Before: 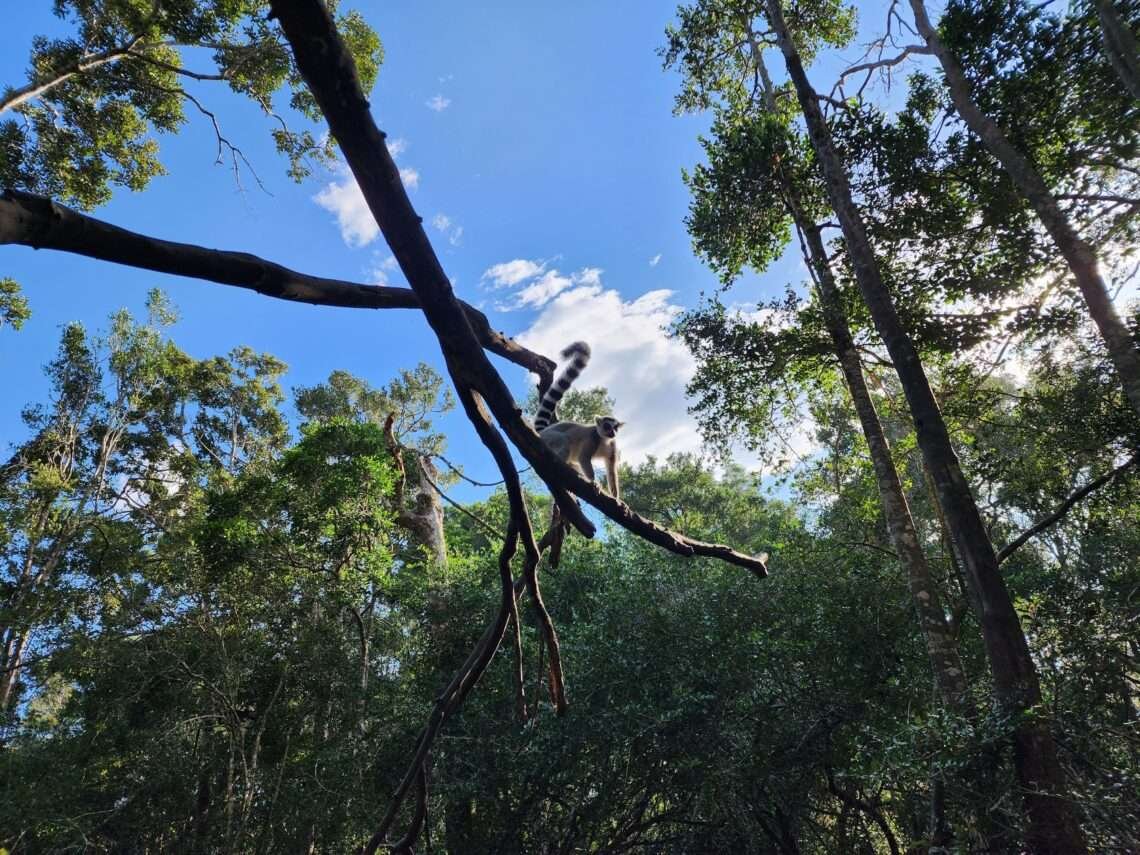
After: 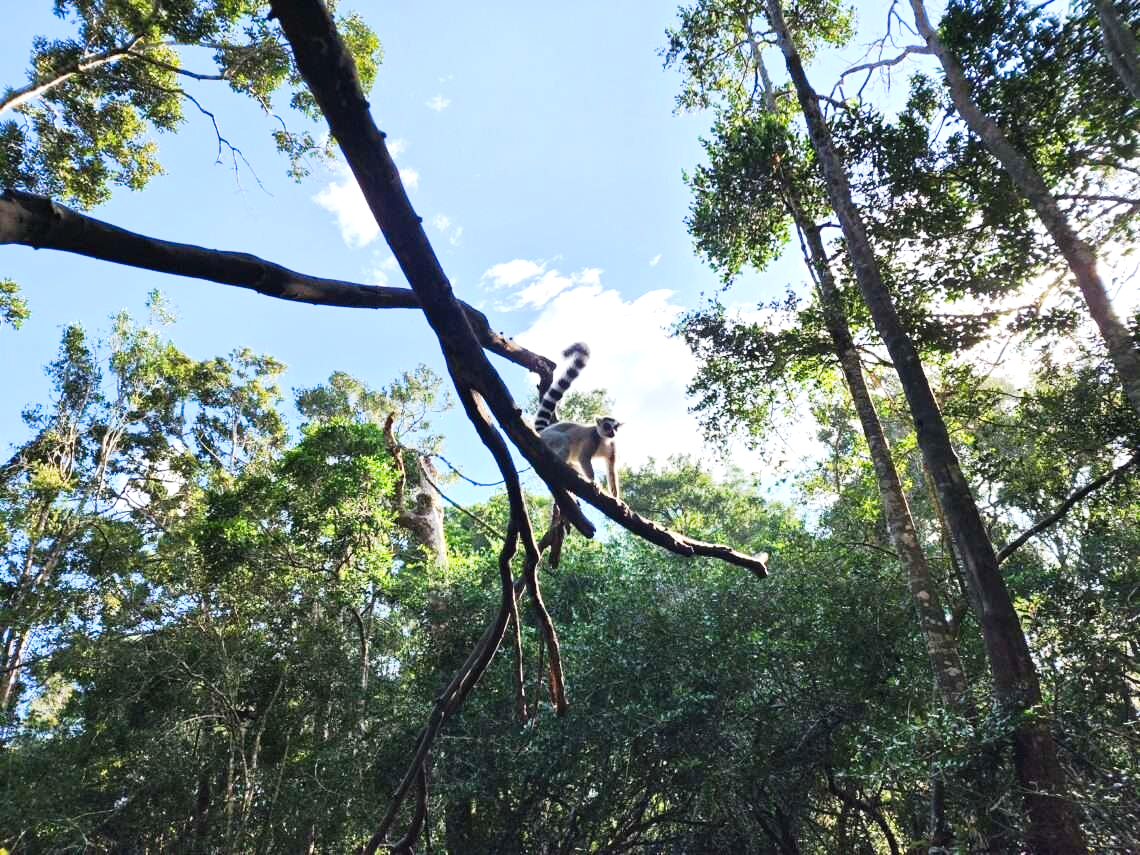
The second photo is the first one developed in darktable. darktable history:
tone curve: curves: ch0 [(0, 0.013) (0.104, 0.103) (0.258, 0.267) (0.448, 0.489) (0.709, 0.794) (0.895, 0.915) (0.994, 0.971)]; ch1 [(0, 0) (0.335, 0.298) (0.446, 0.416) (0.488, 0.488) (0.515, 0.504) (0.581, 0.615) (0.635, 0.661) (1, 1)]; ch2 [(0, 0) (0.314, 0.306) (0.436, 0.447) (0.502, 0.5) (0.538, 0.541) (0.568, 0.603) (0.641, 0.635) (0.717, 0.701) (1, 1)], preserve colors none
exposure: exposure 1 EV, compensate highlight preservation false
